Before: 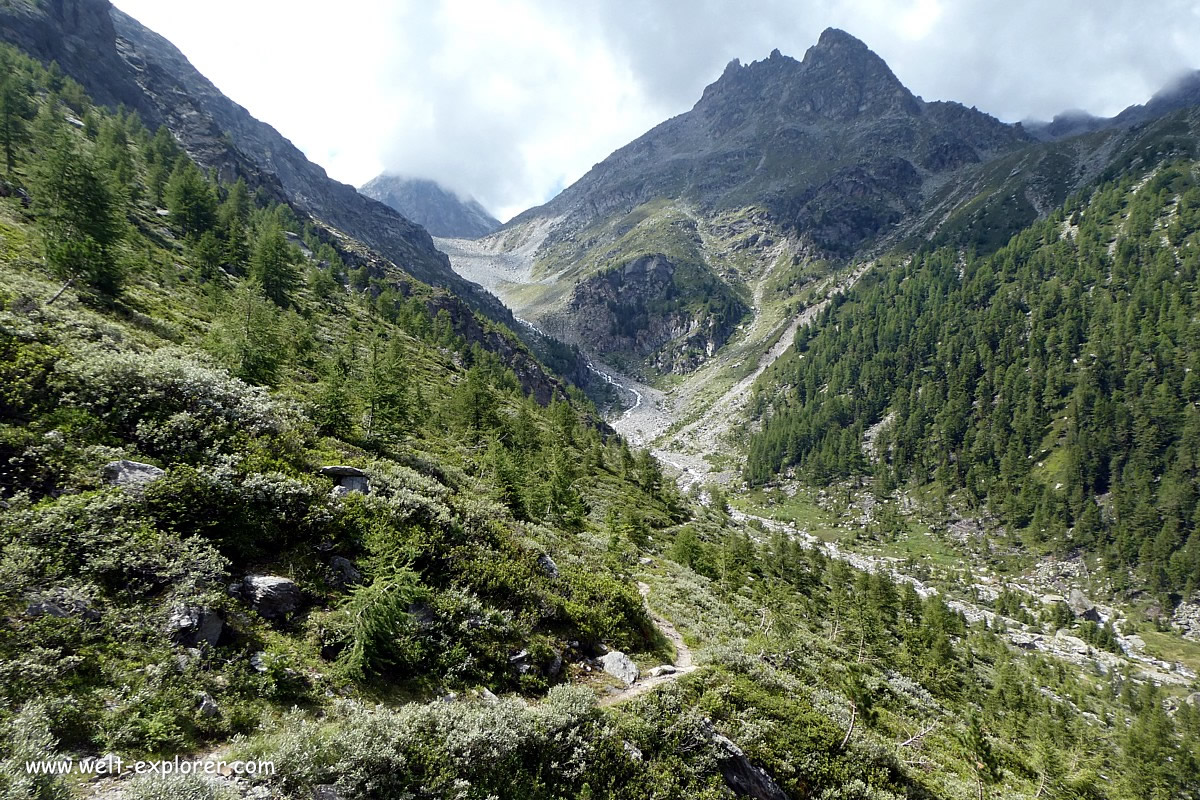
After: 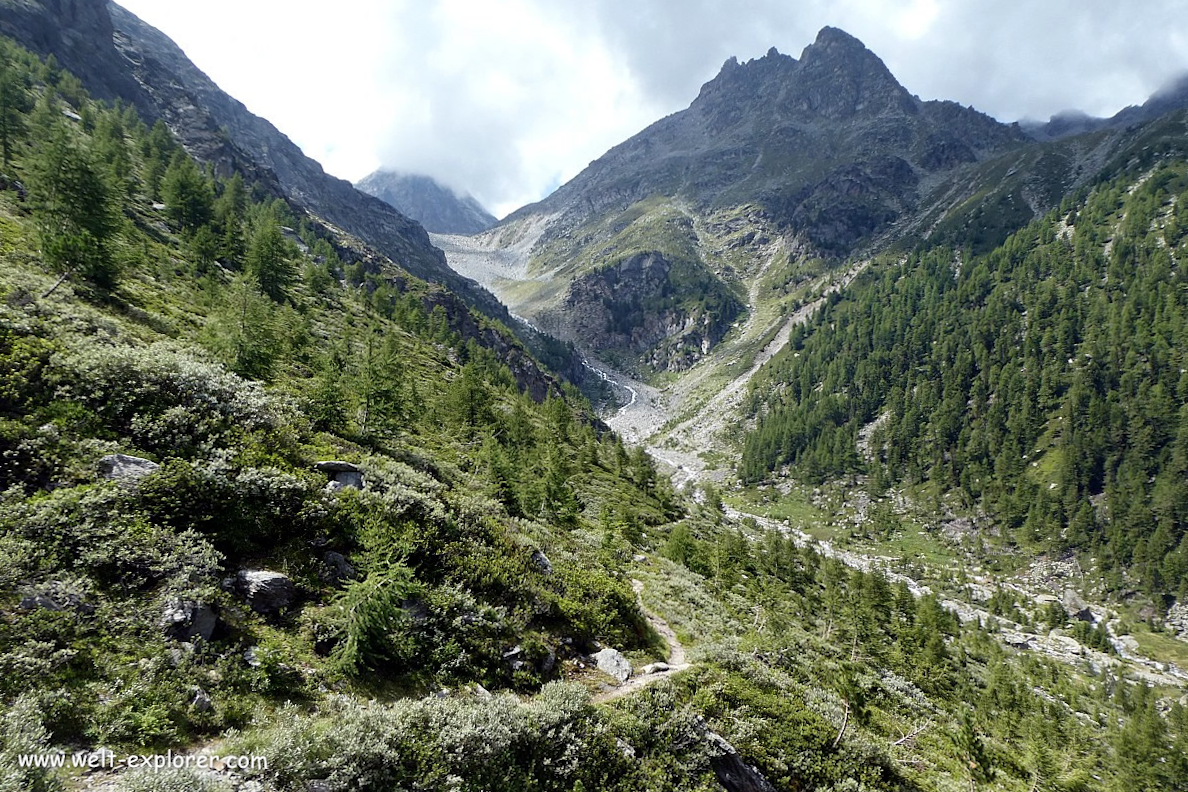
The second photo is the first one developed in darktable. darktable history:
exposure: compensate highlight preservation false
crop and rotate: angle -0.375°
